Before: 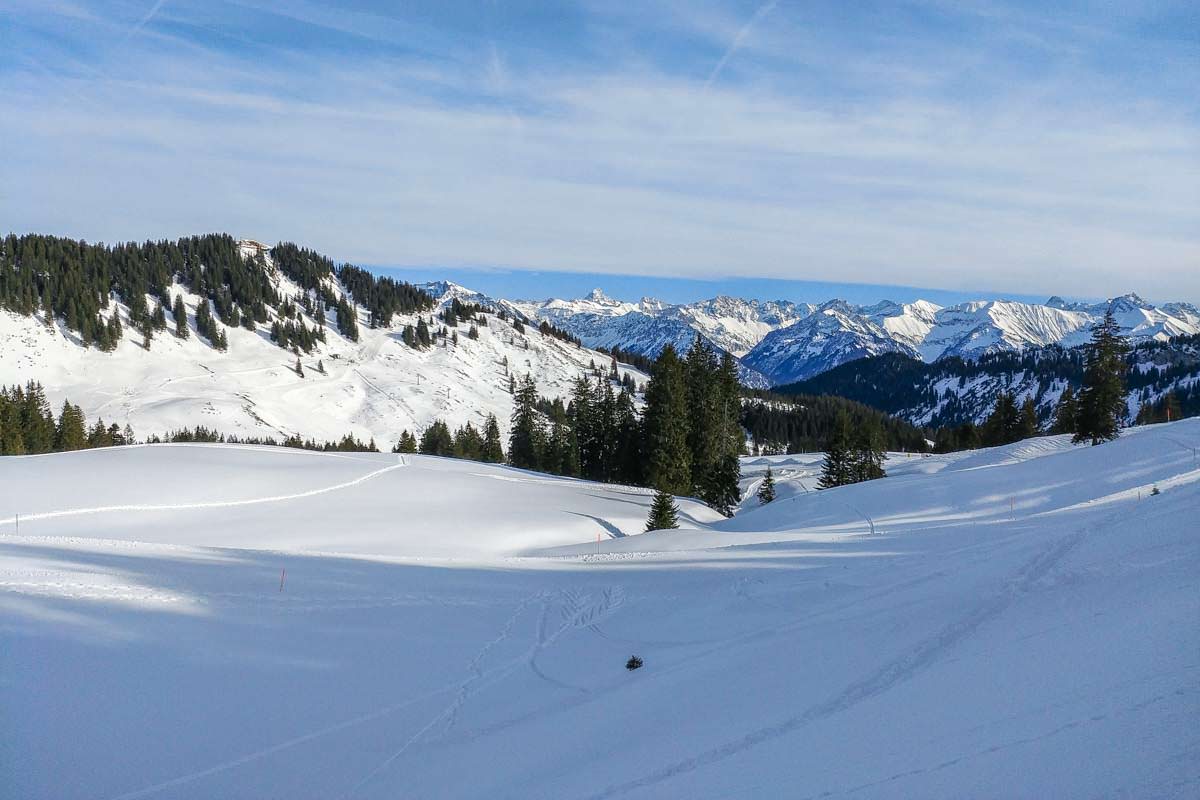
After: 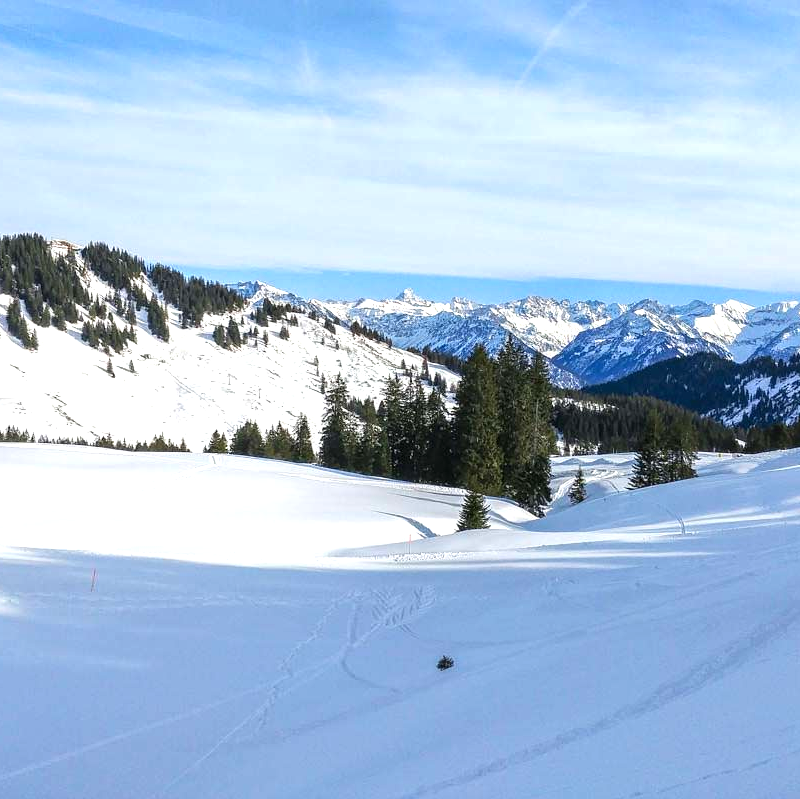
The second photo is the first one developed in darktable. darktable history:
crop and rotate: left 15.754%, right 17.579%
exposure: black level correction 0, exposure 0.7 EV, compensate exposure bias true, compensate highlight preservation false
